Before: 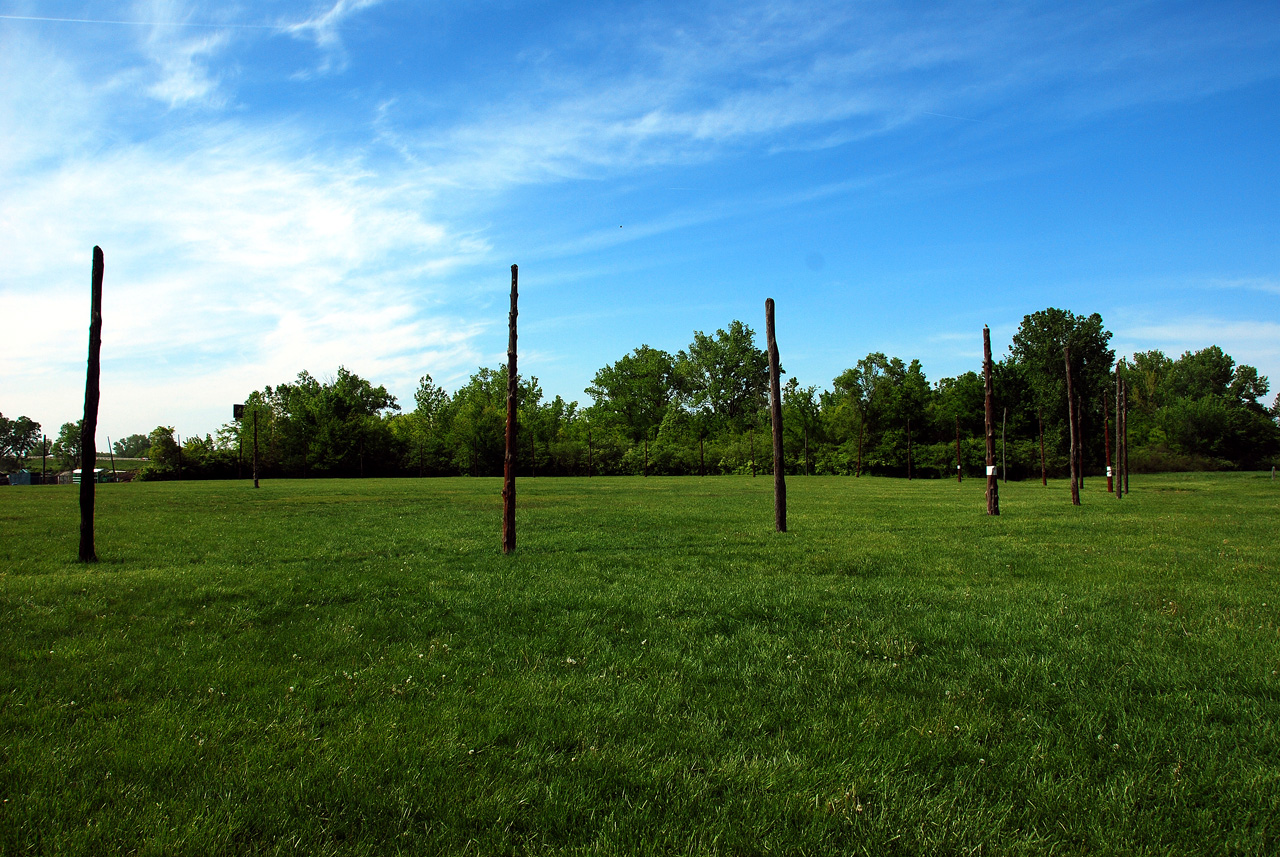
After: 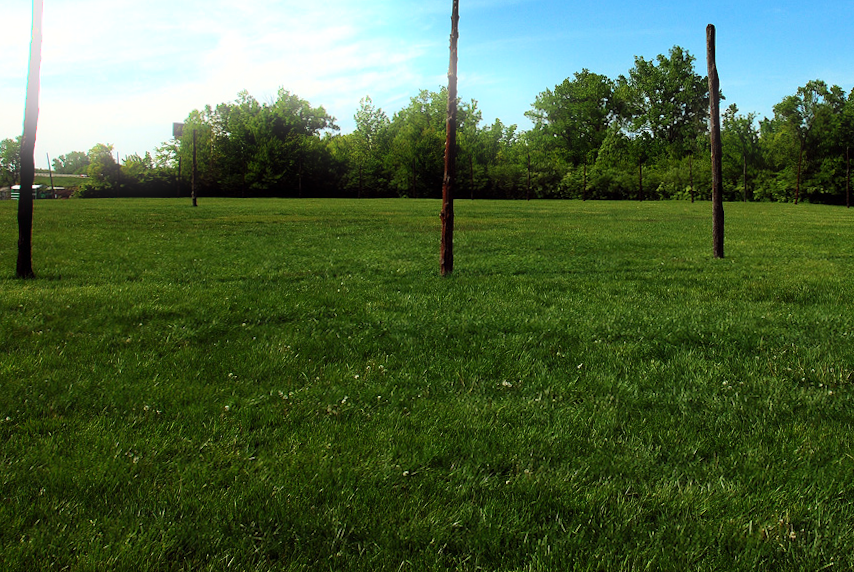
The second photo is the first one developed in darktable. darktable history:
crop and rotate: angle -0.82°, left 3.85%, top 31.828%, right 27.992%
bloom: size 5%, threshold 95%, strength 15%
